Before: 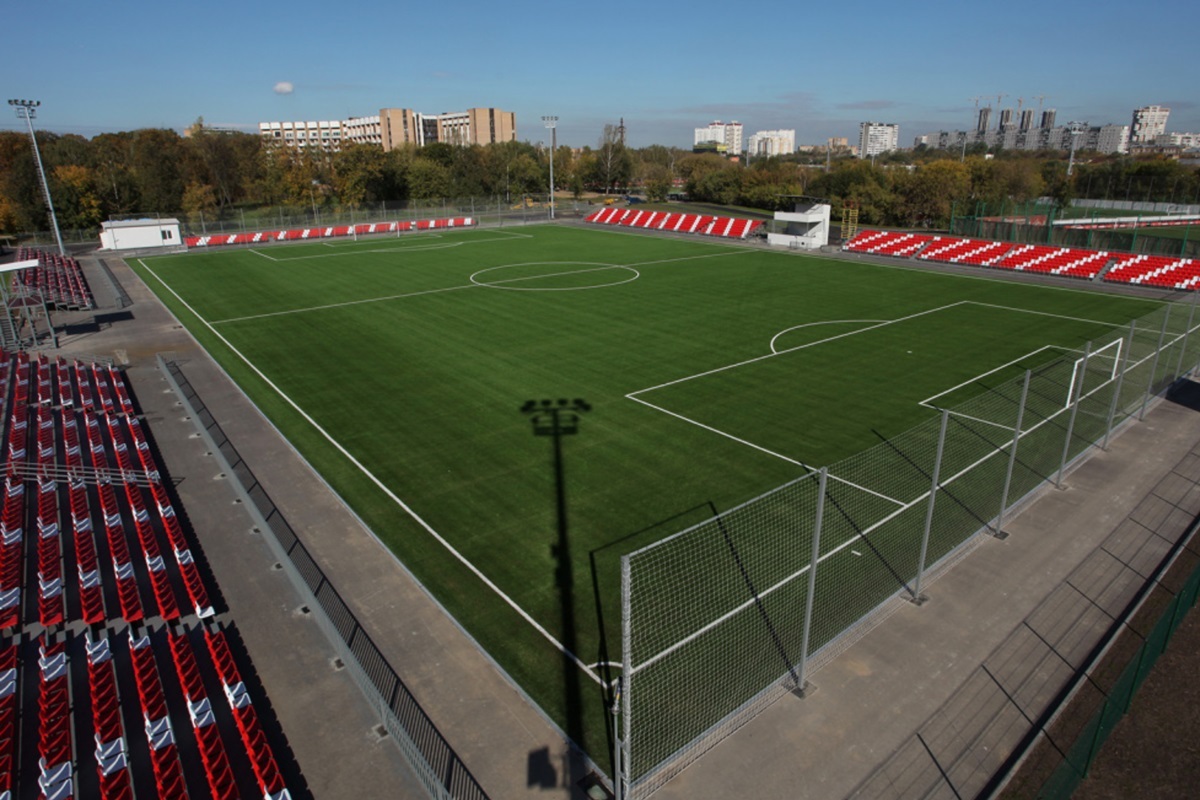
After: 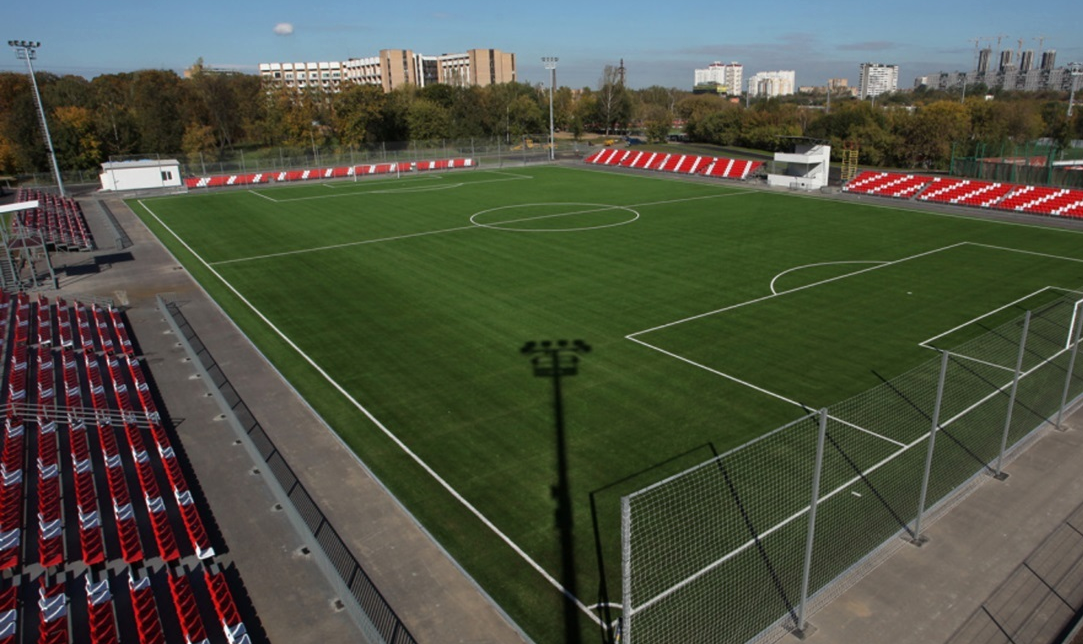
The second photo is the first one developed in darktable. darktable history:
shadows and highlights: shadows 0.517, highlights 40.79
crop: top 7.414%, right 9.702%, bottom 11.999%
